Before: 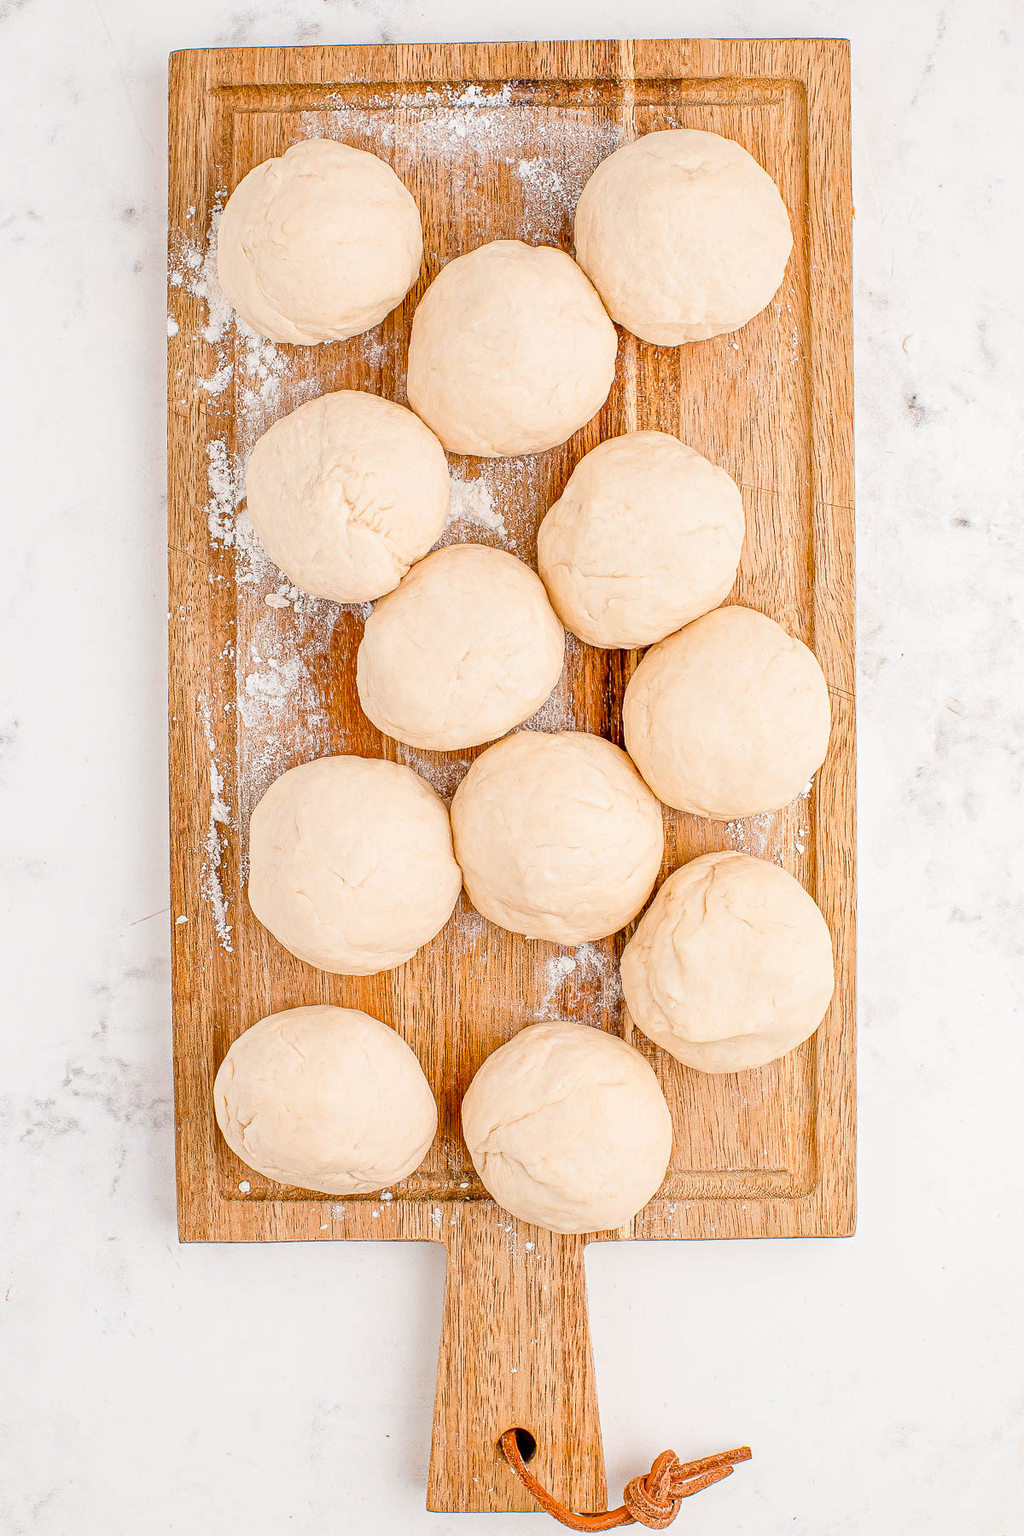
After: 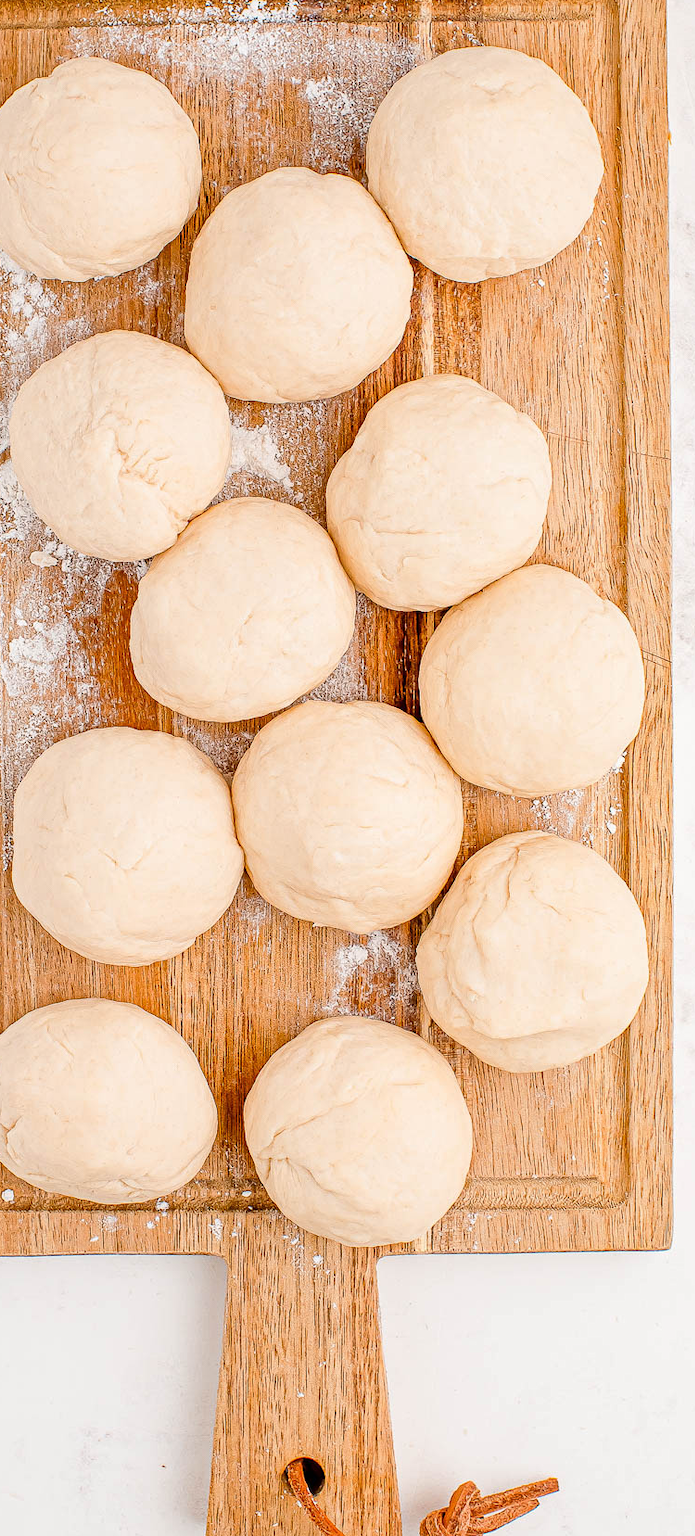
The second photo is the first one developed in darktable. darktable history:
crop and rotate: left 23.17%, top 5.638%, right 14.321%, bottom 2.256%
tone equalizer: edges refinement/feathering 500, mask exposure compensation -1.57 EV, preserve details no
